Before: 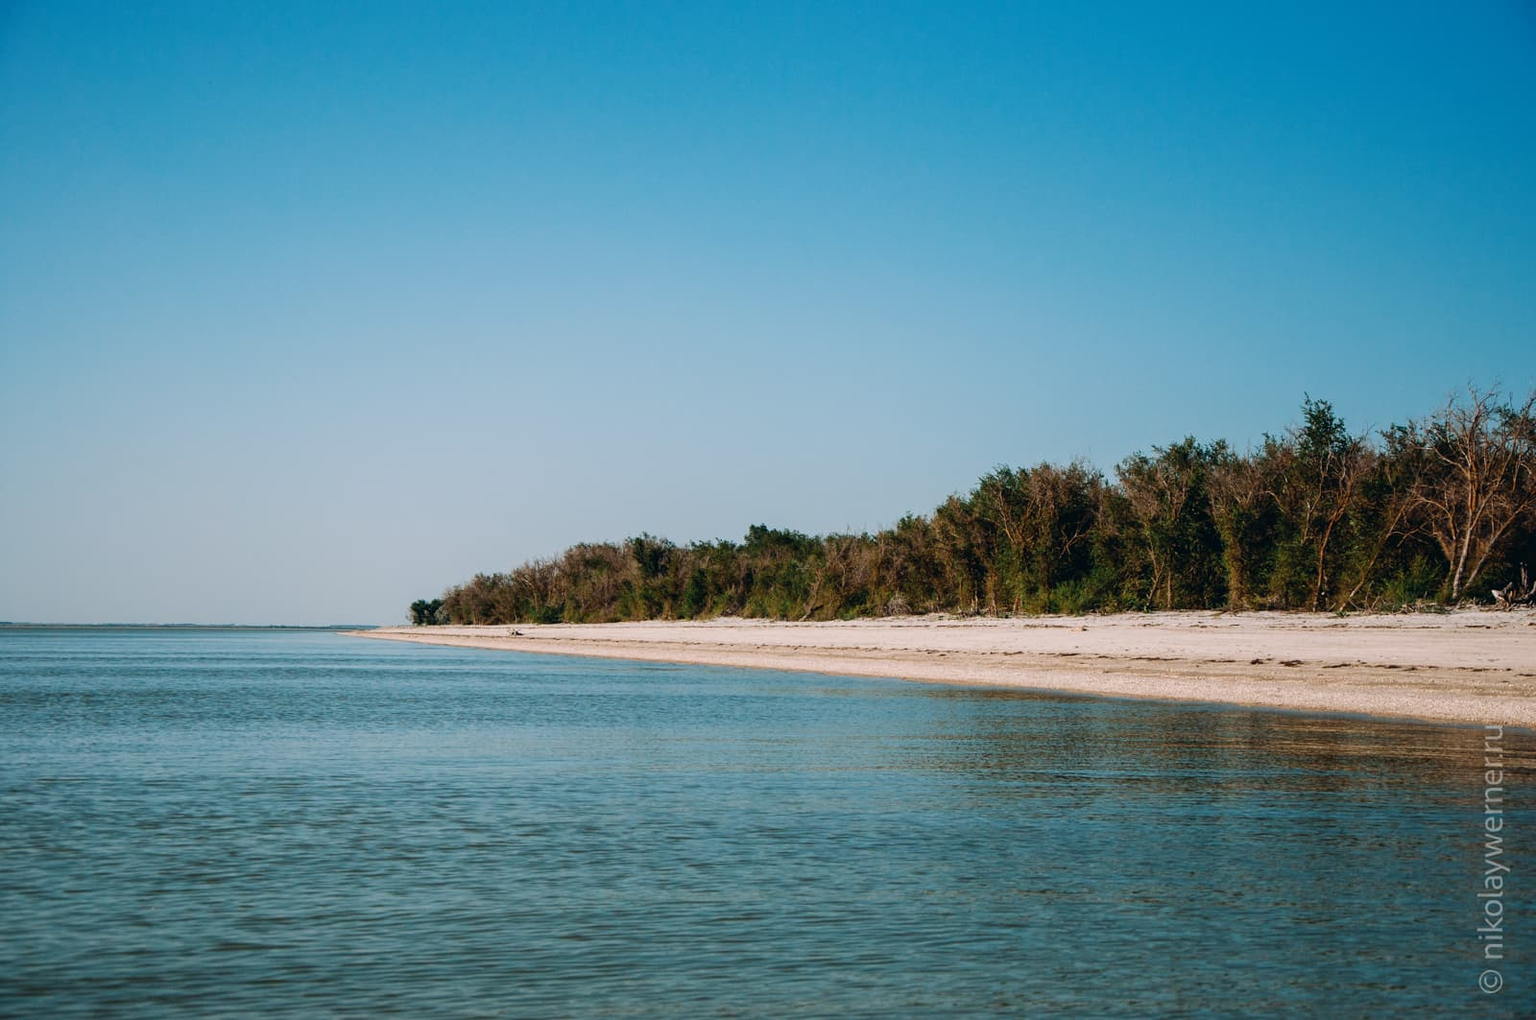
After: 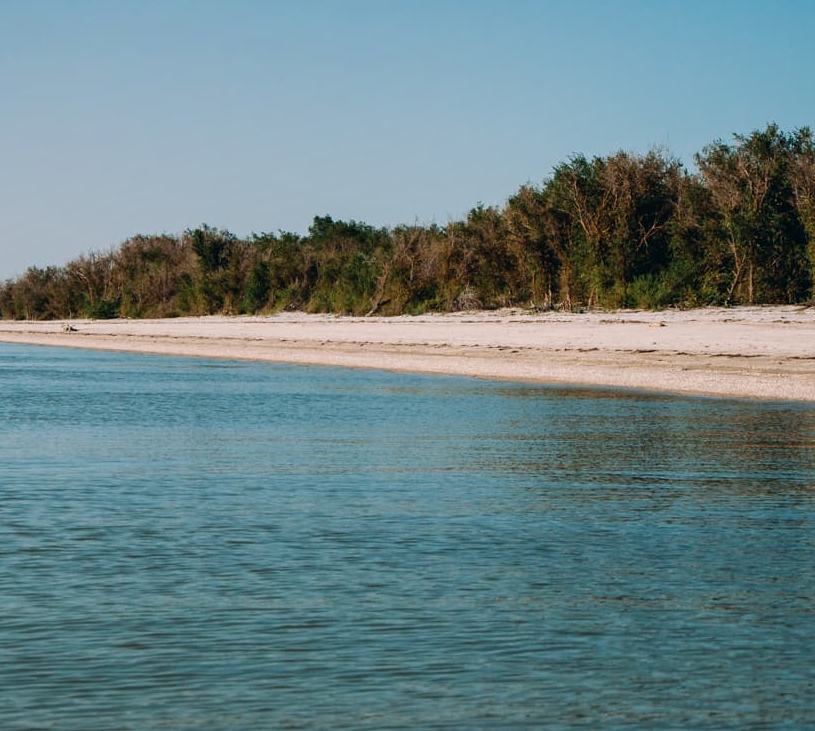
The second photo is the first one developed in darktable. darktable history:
crop and rotate: left 29.237%, top 31.152%, right 19.807%
shadows and highlights: shadows color adjustment 97.66%, soften with gaussian
